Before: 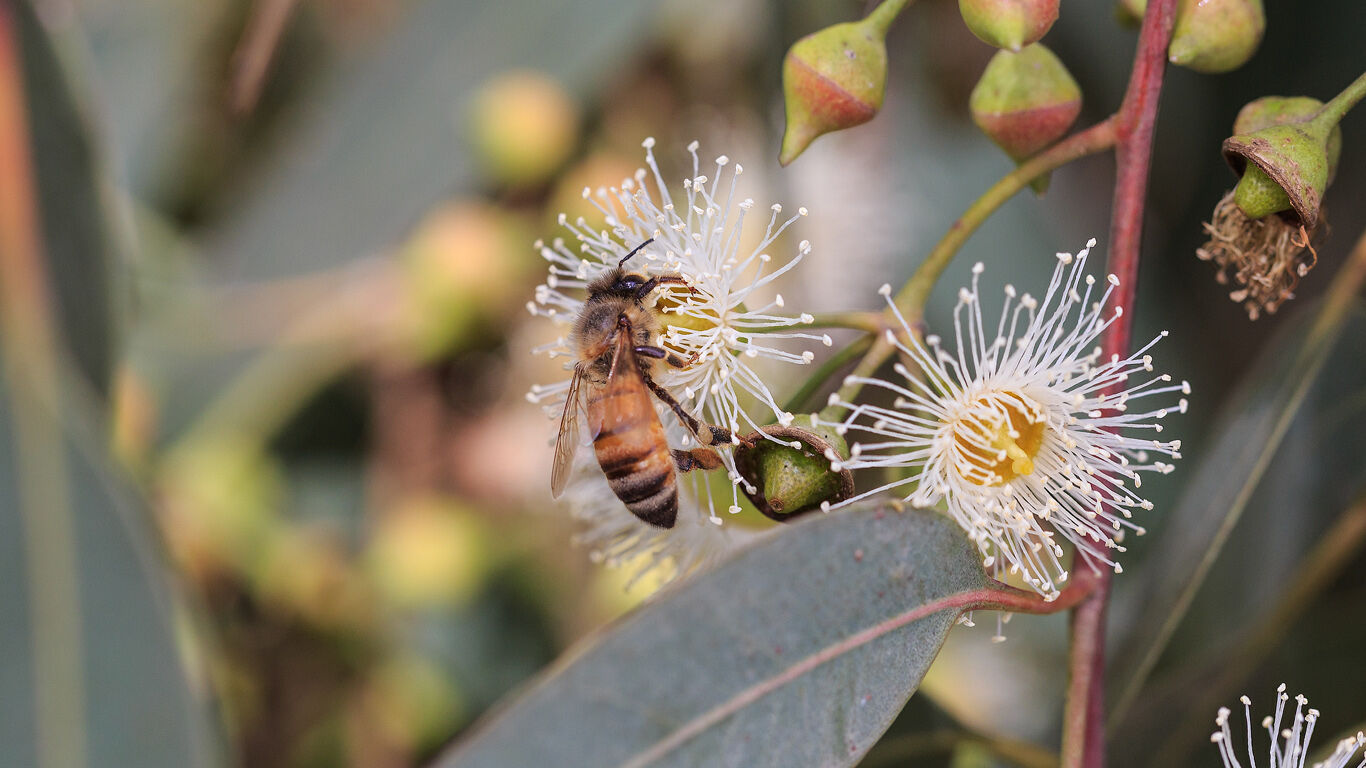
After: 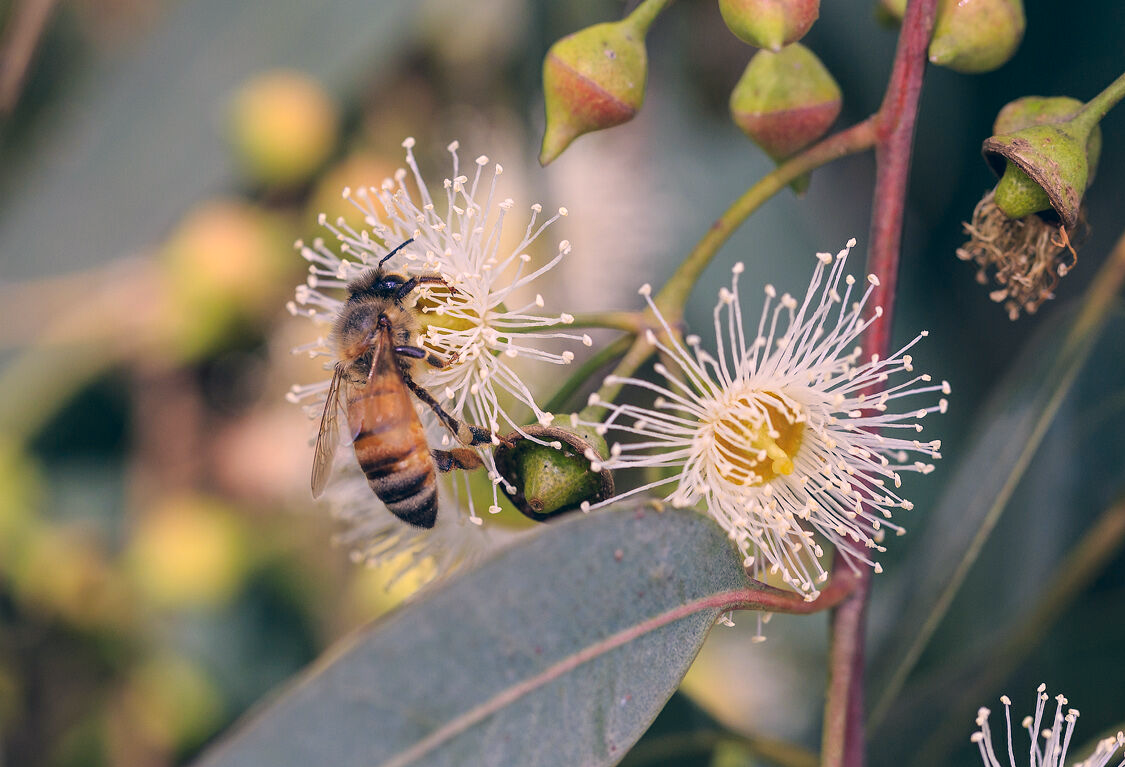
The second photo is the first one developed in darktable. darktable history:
white balance: red 0.98, blue 1.034
color correction: highlights a* 10.32, highlights b* 14.66, shadows a* -9.59, shadows b* -15.02
crop: left 17.582%, bottom 0.031%
